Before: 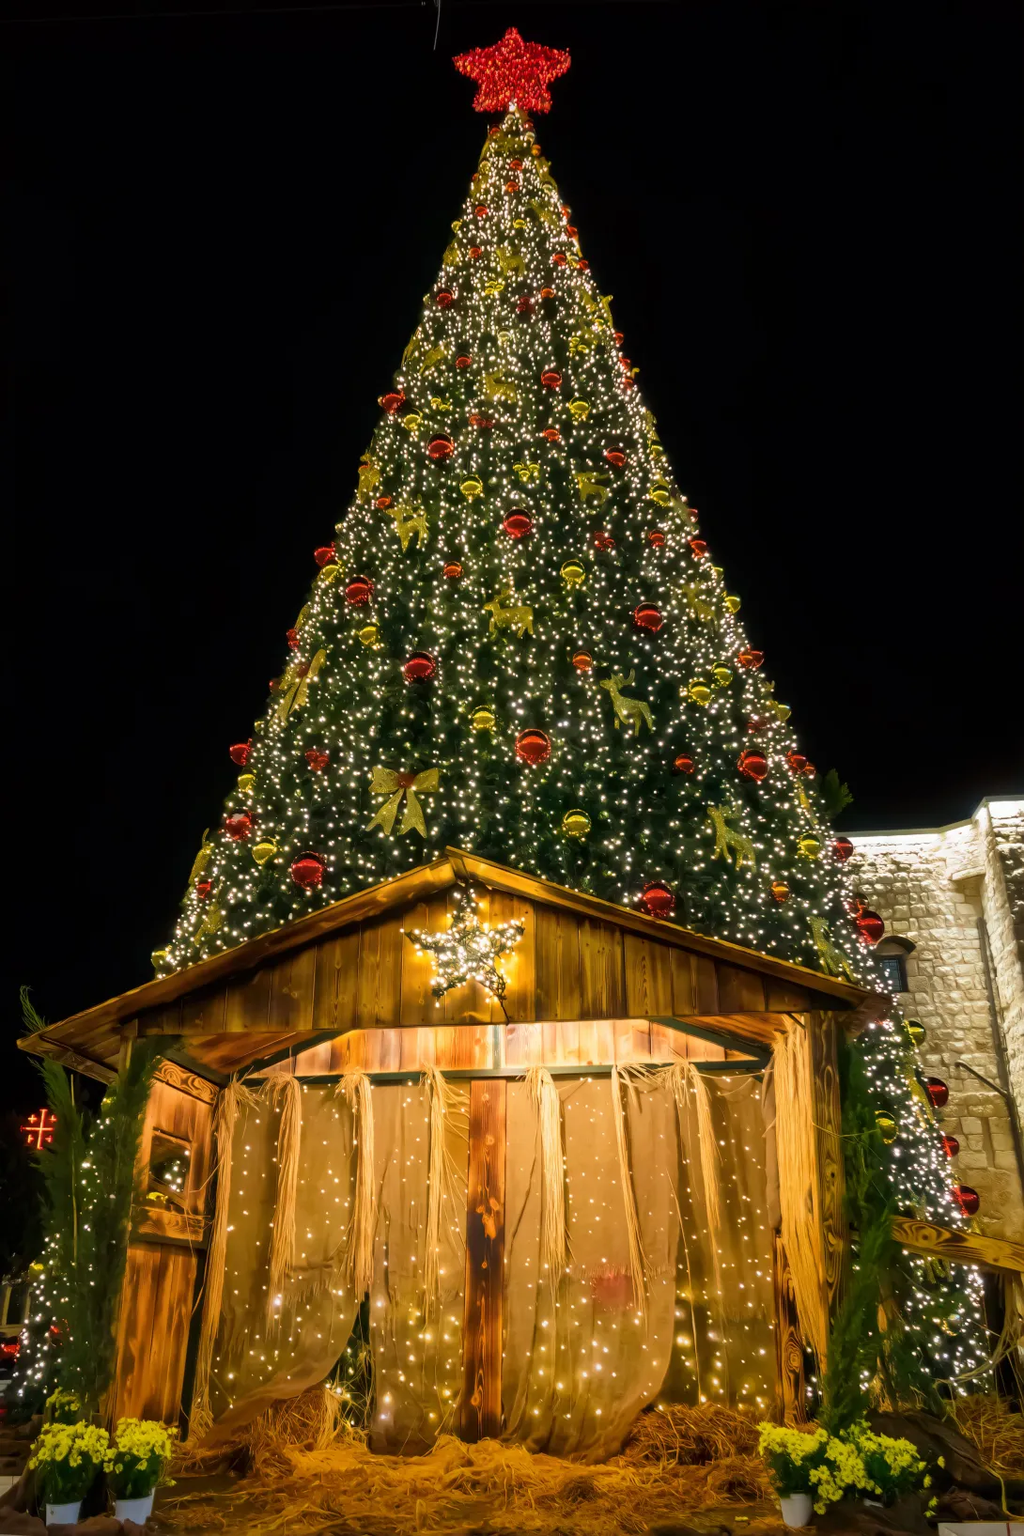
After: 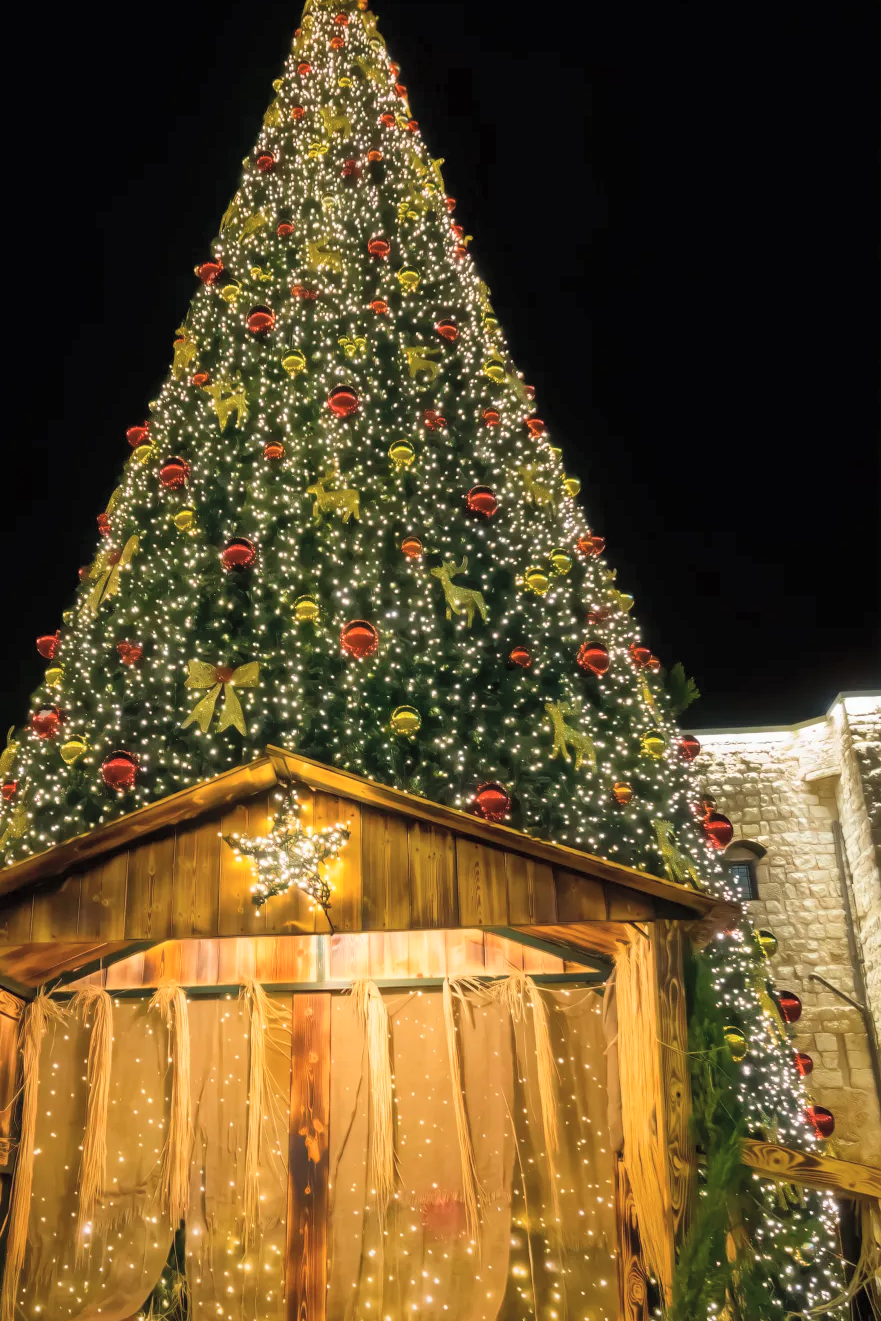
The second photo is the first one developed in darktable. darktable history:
contrast brightness saturation: brightness 0.15
crop: left 19.159%, top 9.58%, bottom 9.58%
